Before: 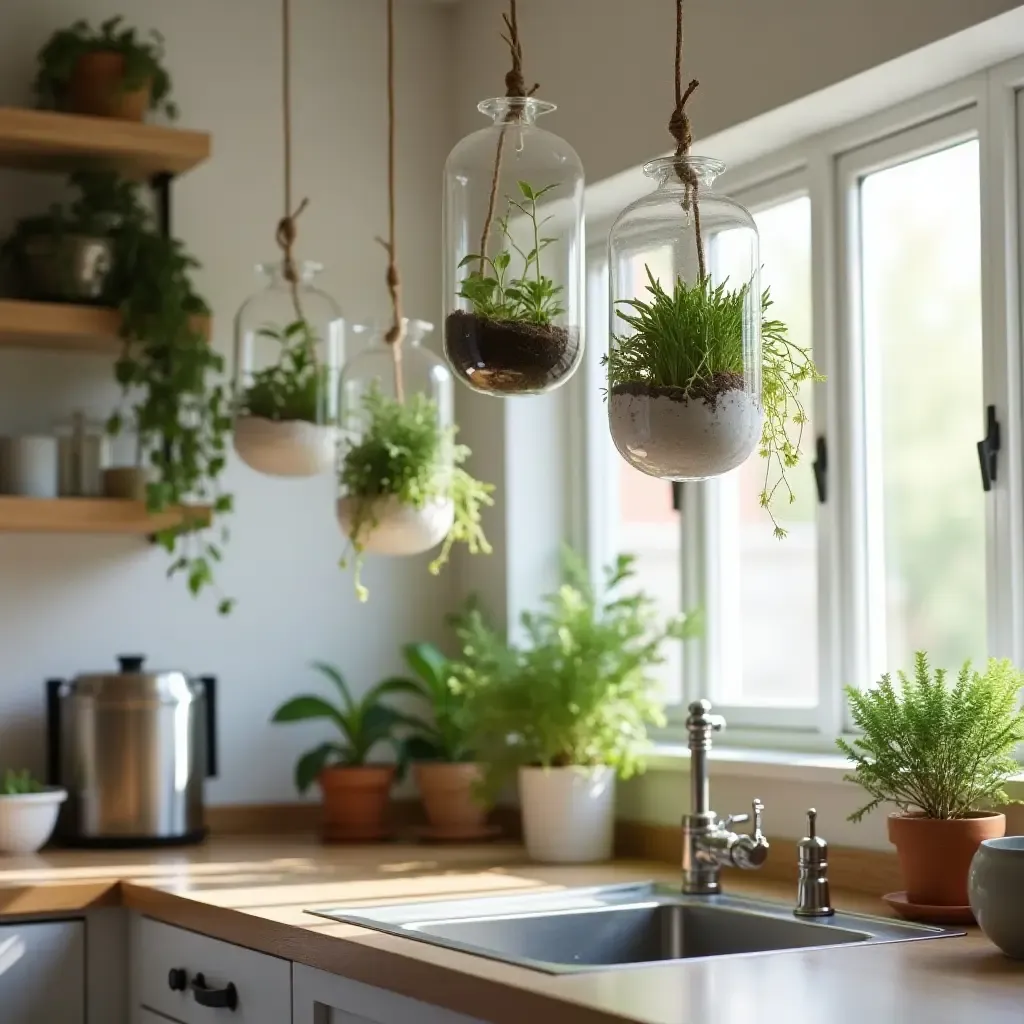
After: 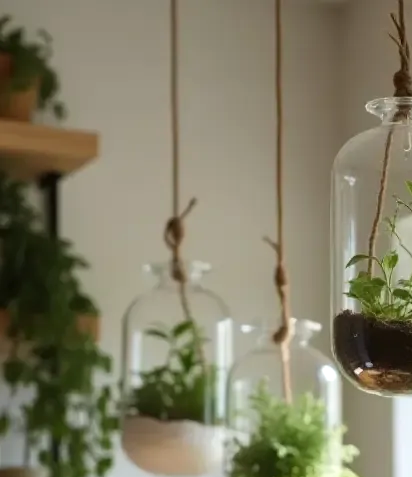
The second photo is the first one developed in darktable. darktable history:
crop and rotate: left 10.948%, top 0.064%, right 48.723%, bottom 53.283%
exposure: exposure 0.191 EV, compensate highlight preservation false
